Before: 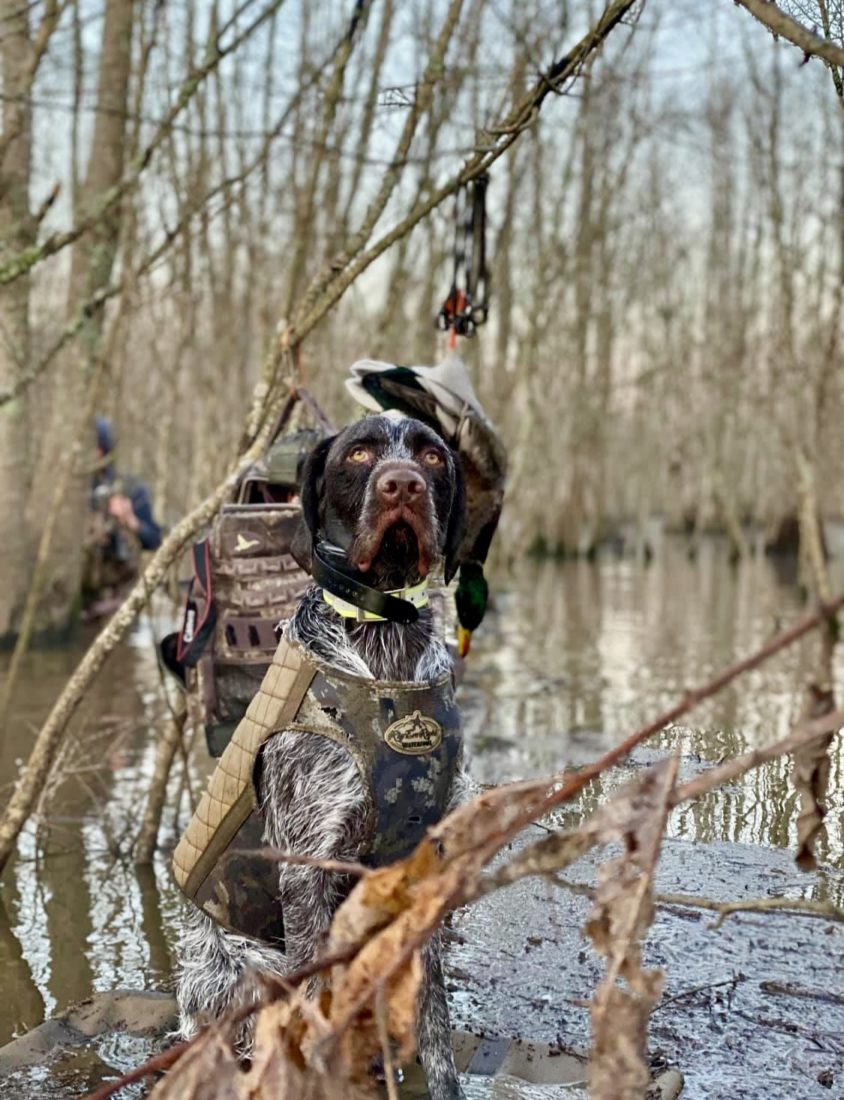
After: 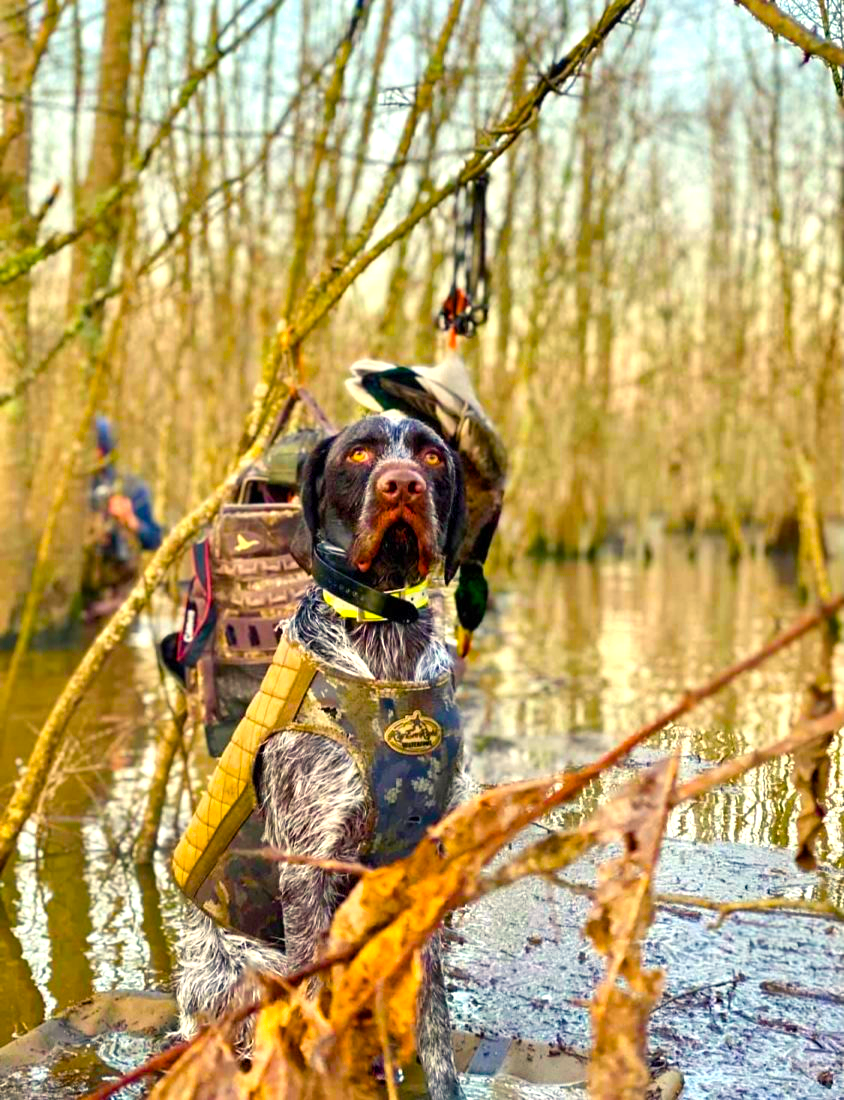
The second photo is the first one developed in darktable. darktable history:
exposure: black level correction 0, exposure 0.692 EV, compensate exposure bias true, compensate highlight preservation false
color balance rgb: highlights gain › chroma 3.089%, highlights gain › hue 76.16°, perceptual saturation grading › global saturation 99.426%
